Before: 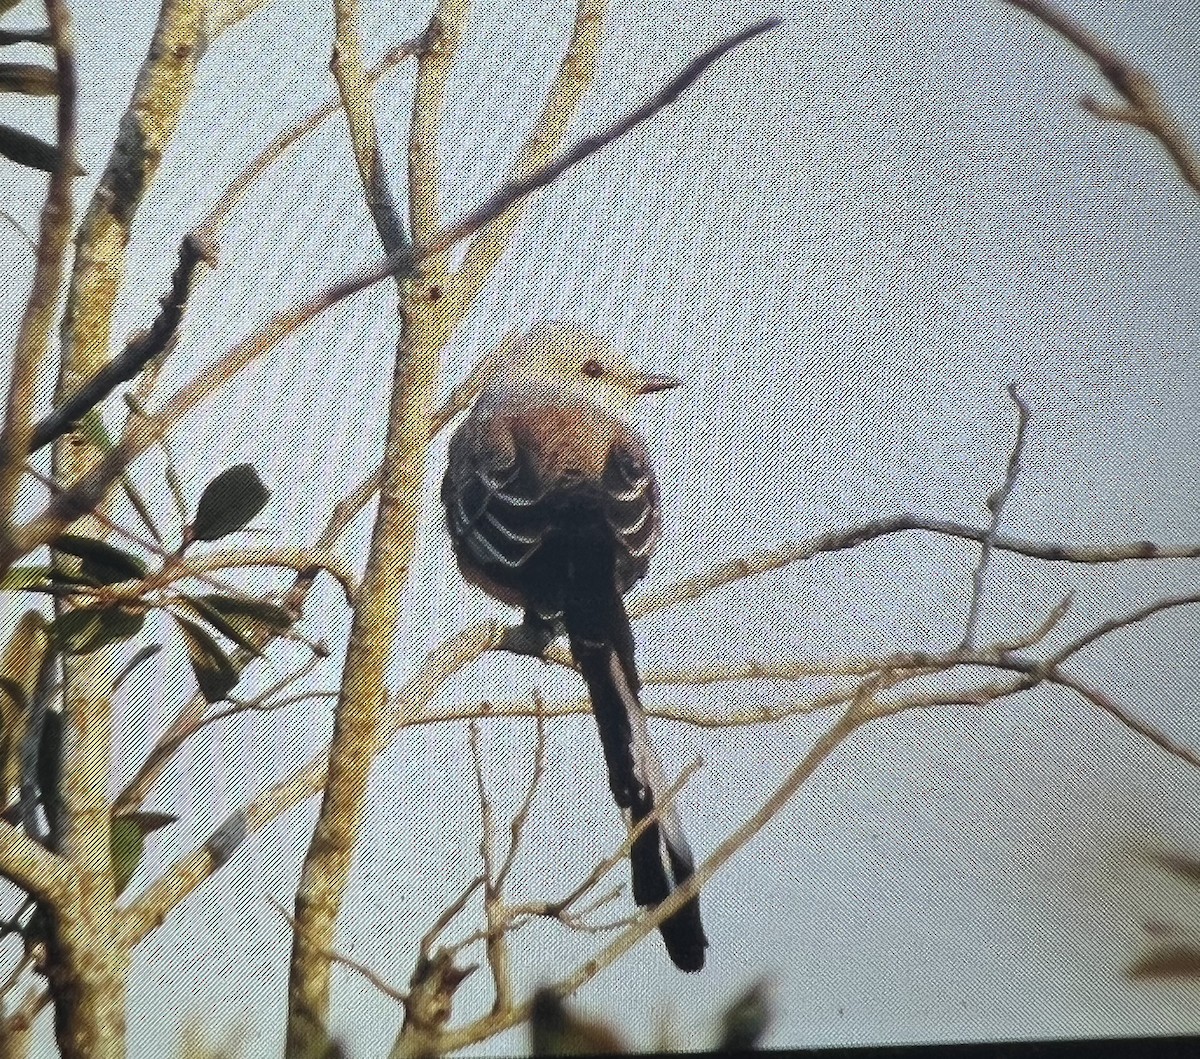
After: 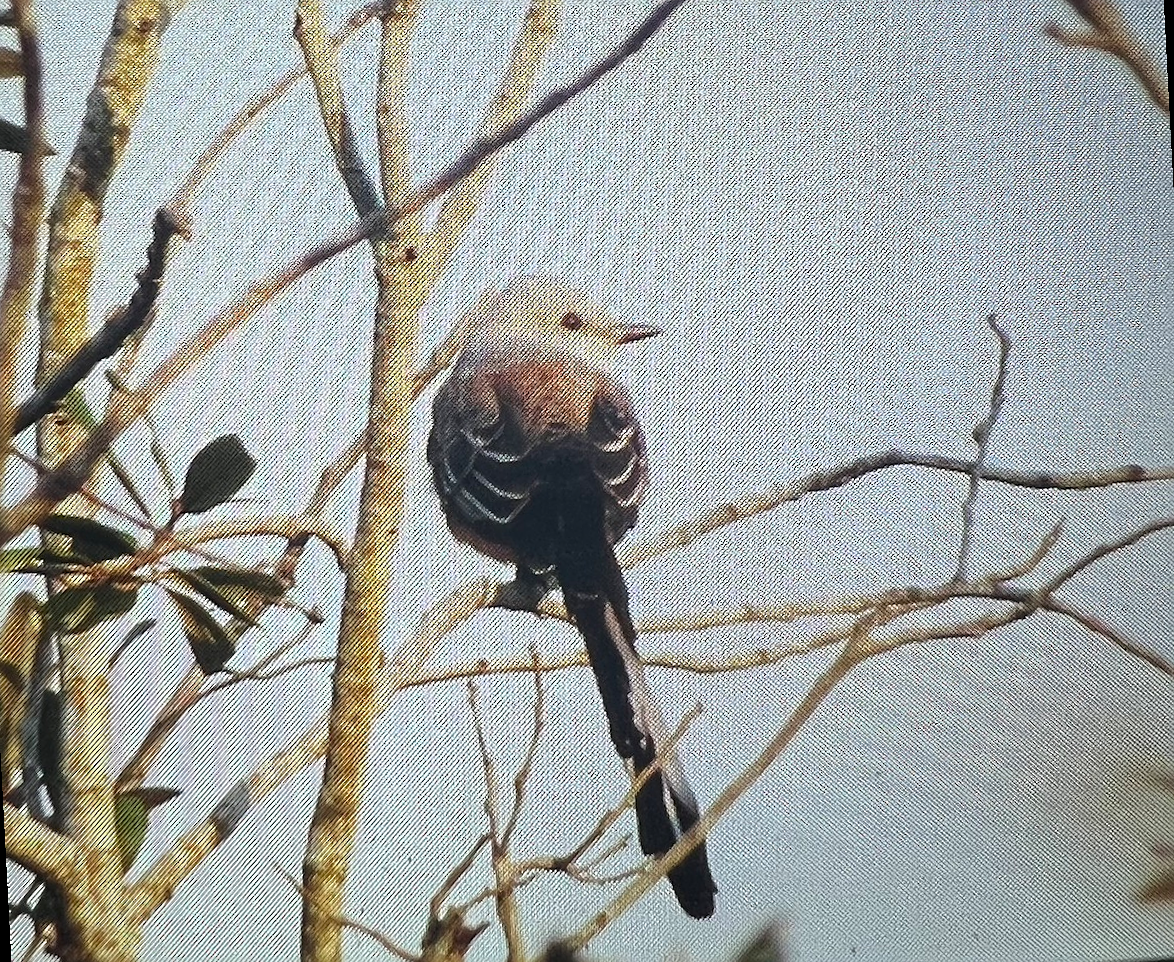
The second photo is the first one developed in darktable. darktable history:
sharpen: on, module defaults
rotate and perspective: rotation -3°, crop left 0.031, crop right 0.968, crop top 0.07, crop bottom 0.93
